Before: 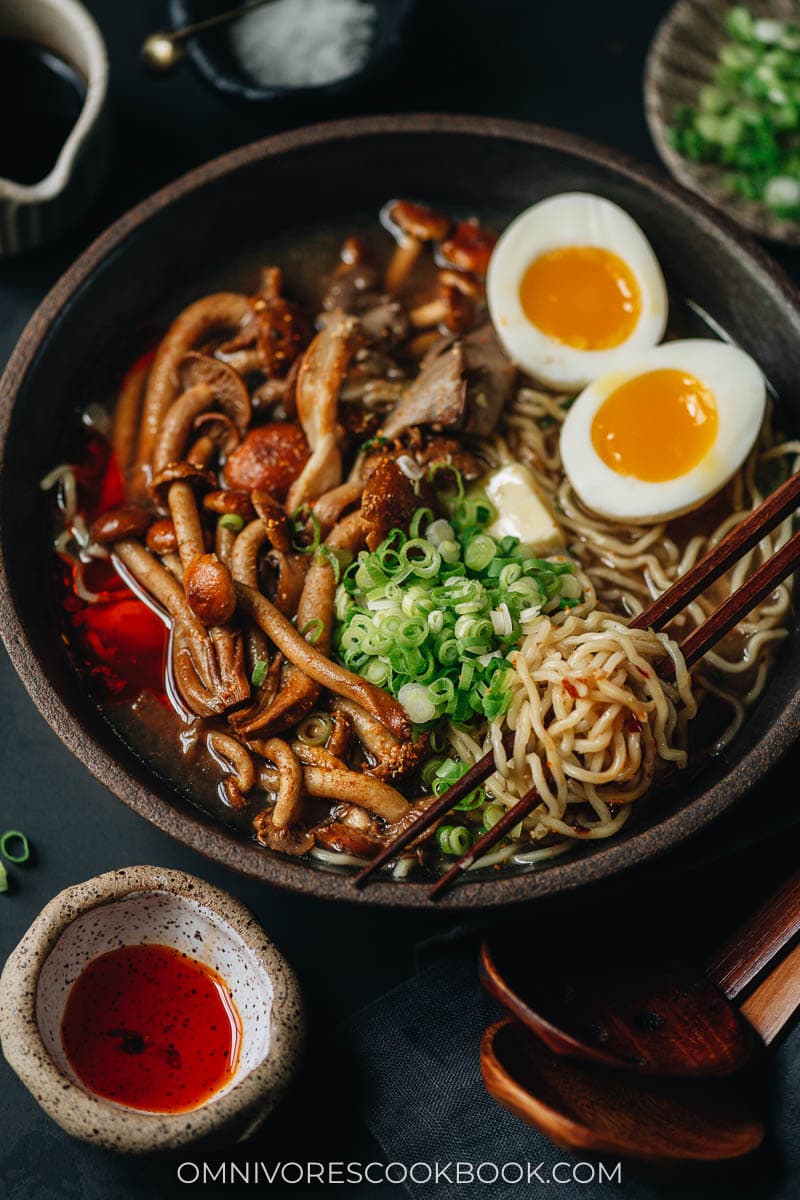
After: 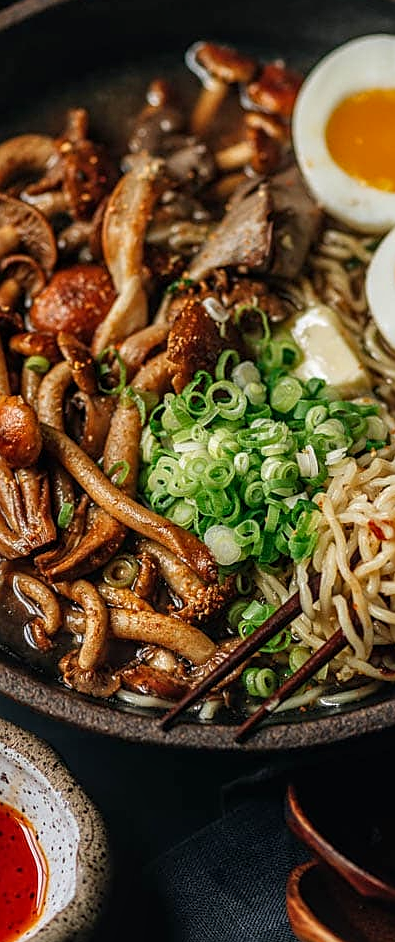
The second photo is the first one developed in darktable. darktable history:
crop and rotate: angle 0.02°, left 24.353%, top 13.219%, right 26.156%, bottom 8.224%
local contrast: on, module defaults
sharpen: on, module defaults
